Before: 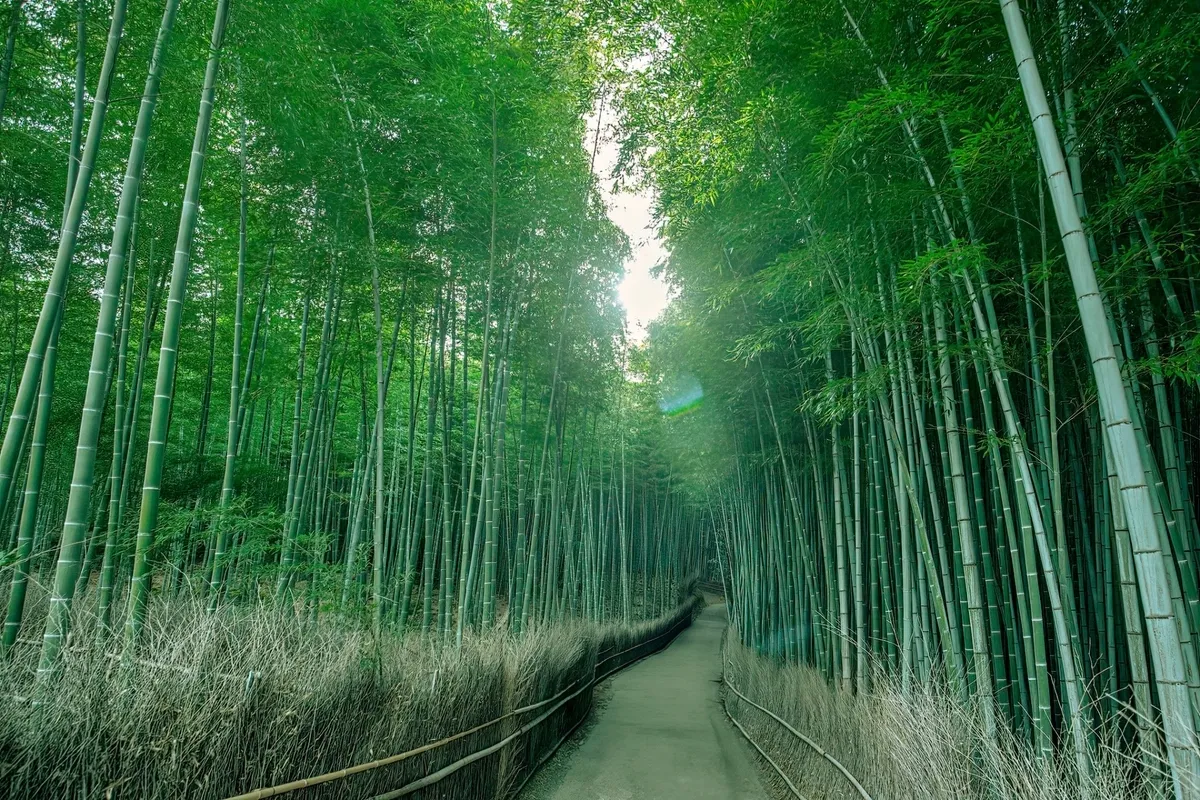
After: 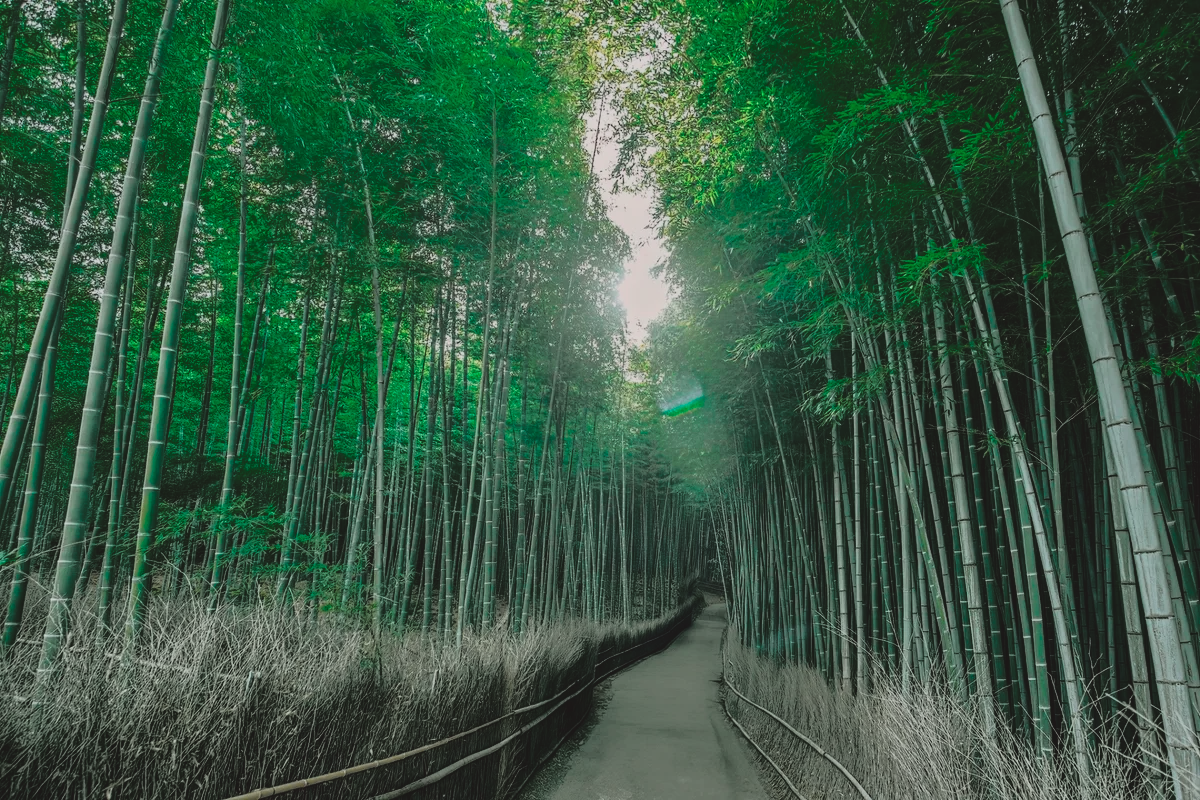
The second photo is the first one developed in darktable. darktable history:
exposure: black level correction -0.015, exposure -0.5 EV, compensate highlight preservation false
tone curve: curves: ch0 [(0, 0.032) (0.094, 0.08) (0.265, 0.208) (0.41, 0.417) (0.498, 0.496) (0.638, 0.673) (0.845, 0.828) (0.994, 0.964)]; ch1 [(0, 0) (0.161, 0.092) (0.37, 0.302) (0.417, 0.434) (0.492, 0.502) (0.576, 0.589) (0.644, 0.638) (0.725, 0.765) (1, 1)]; ch2 [(0, 0) (0.352, 0.403) (0.45, 0.469) (0.521, 0.515) (0.55, 0.528) (0.589, 0.576) (1, 1)], color space Lab, independent channels, preserve colors none
